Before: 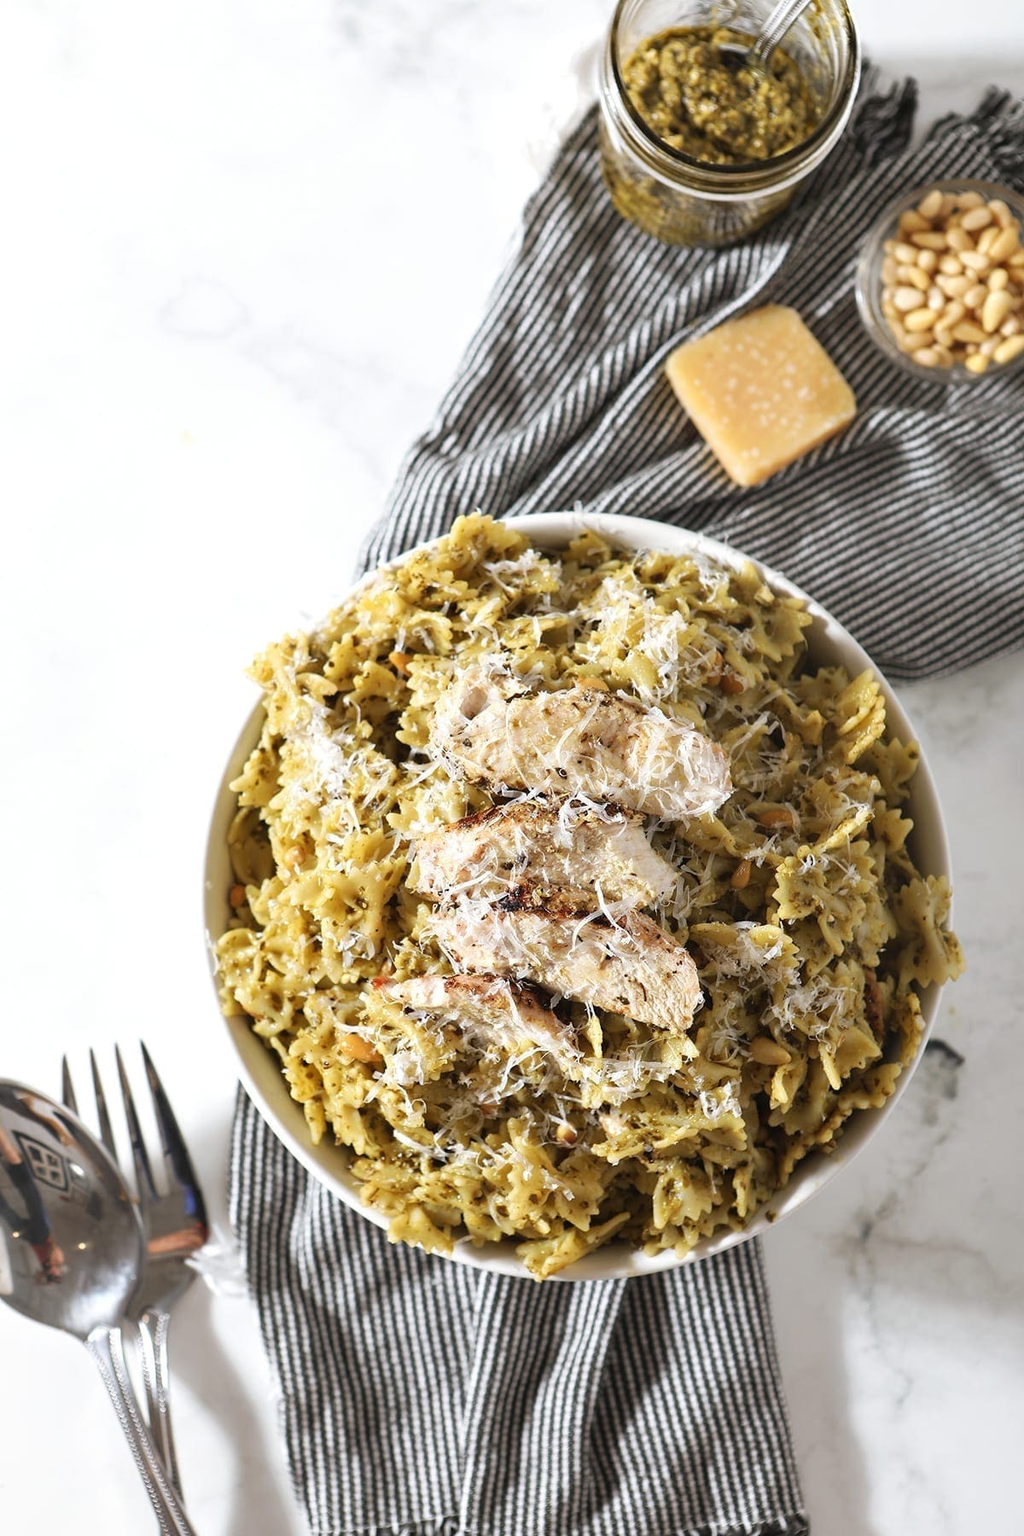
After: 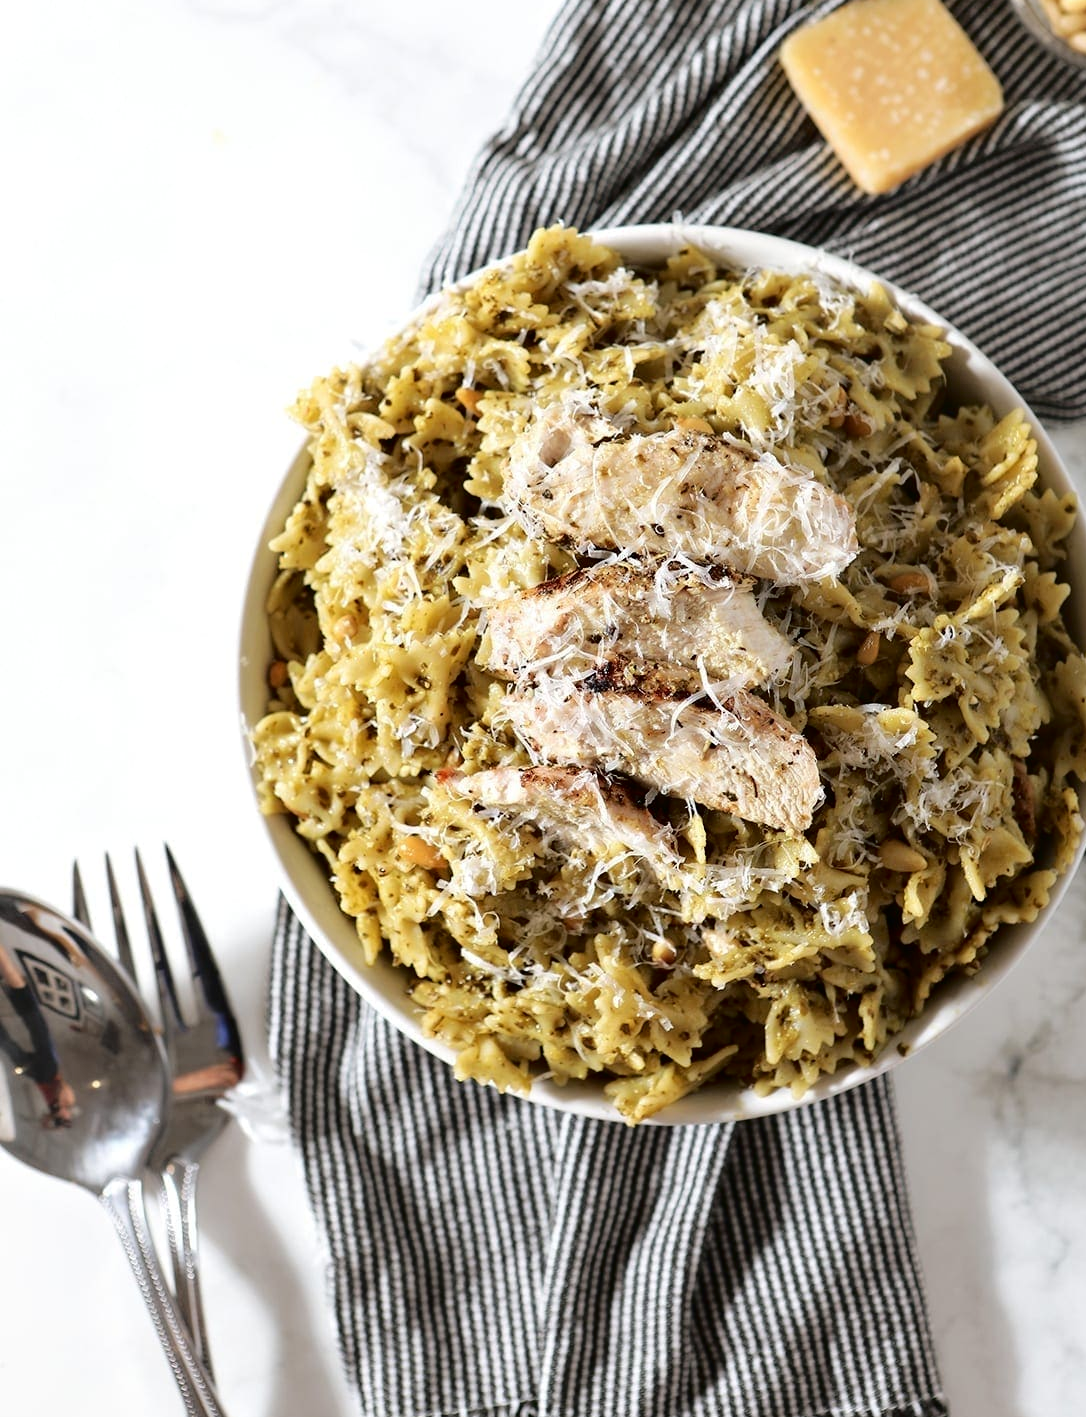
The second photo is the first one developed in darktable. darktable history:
crop: top 20.916%, right 9.437%, bottom 0.316%
fill light: exposure -2 EV, width 8.6
